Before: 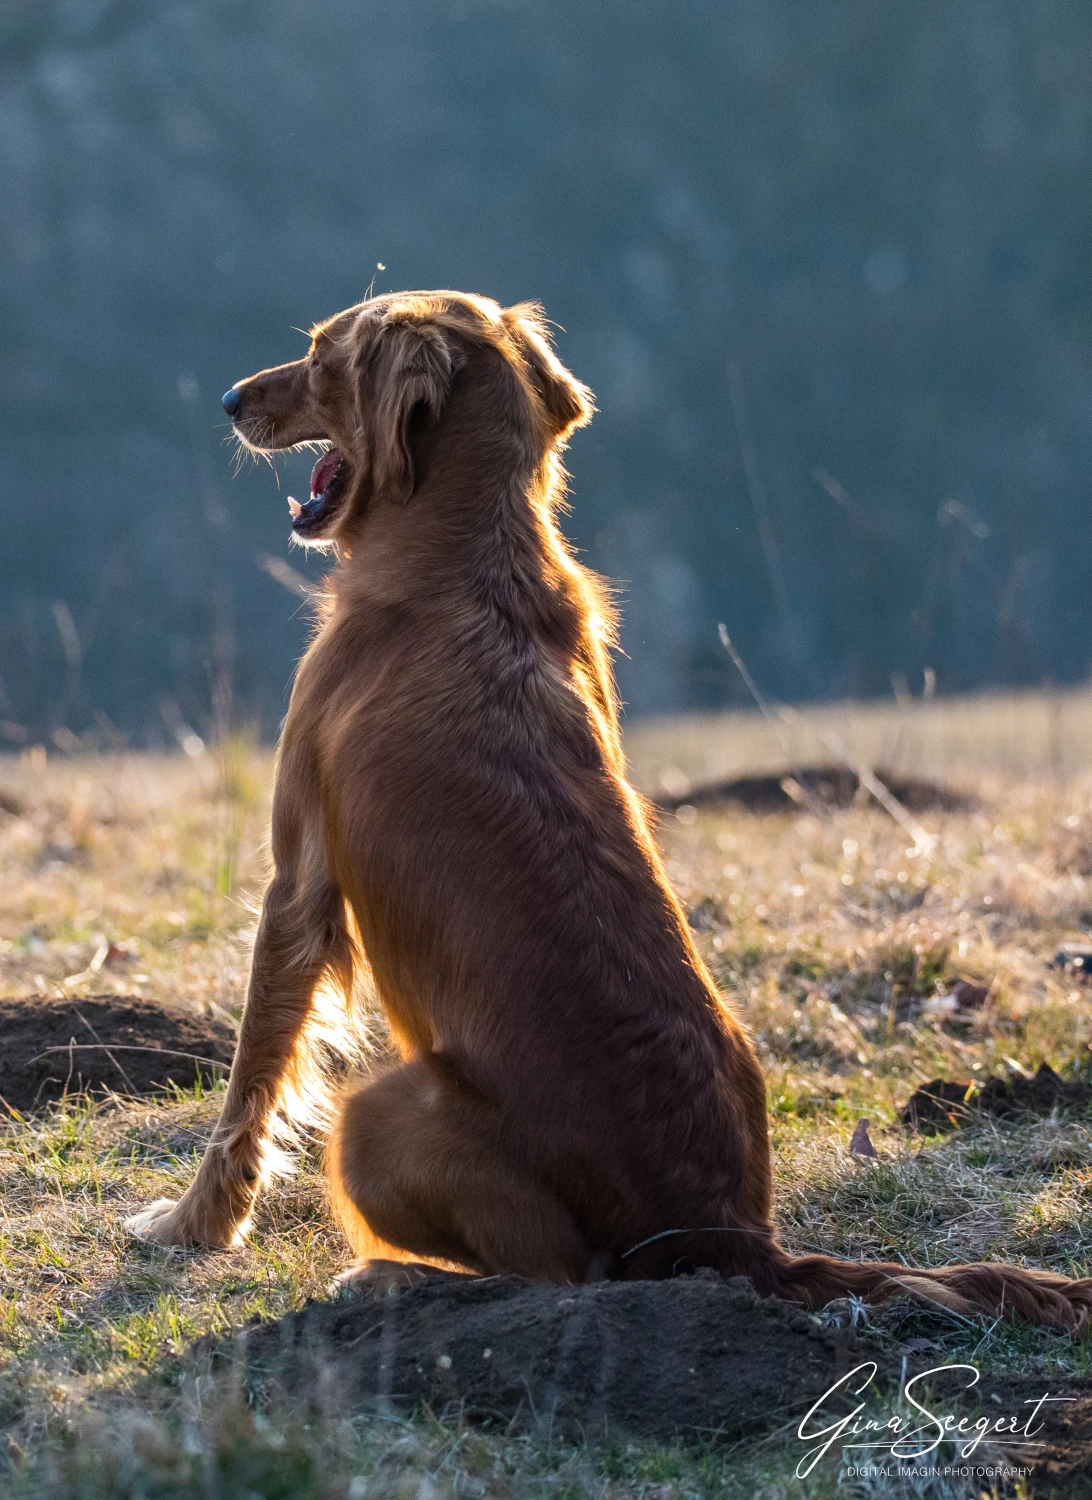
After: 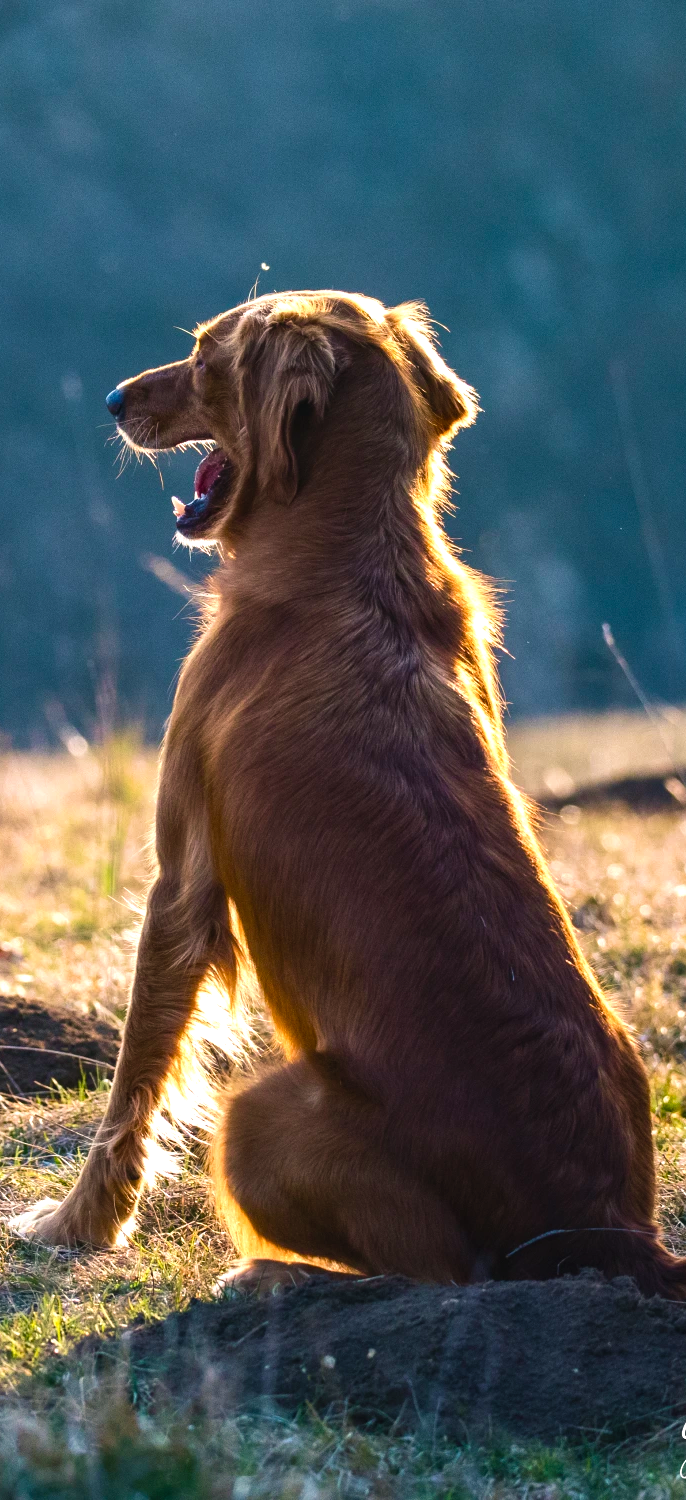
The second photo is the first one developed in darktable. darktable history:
crop: left 10.644%, right 26.528%
velvia: on, module defaults
color balance rgb: shadows lift › chroma 1%, shadows lift › hue 217.2°, power › hue 310.8°, highlights gain › chroma 1%, highlights gain › hue 54°, global offset › luminance 0.5%, global offset › hue 171.6°, perceptual saturation grading › global saturation 14.09%, perceptual saturation grading › highlights -25%, perceptual saturation grading › shadows 30%, perceptual brilliance grading › highlights 13.42%, perceptual brilliance grading › mid-tones 8.05%, perceptual brilliance grading › shadows -17.45%, global vibrance 25%
